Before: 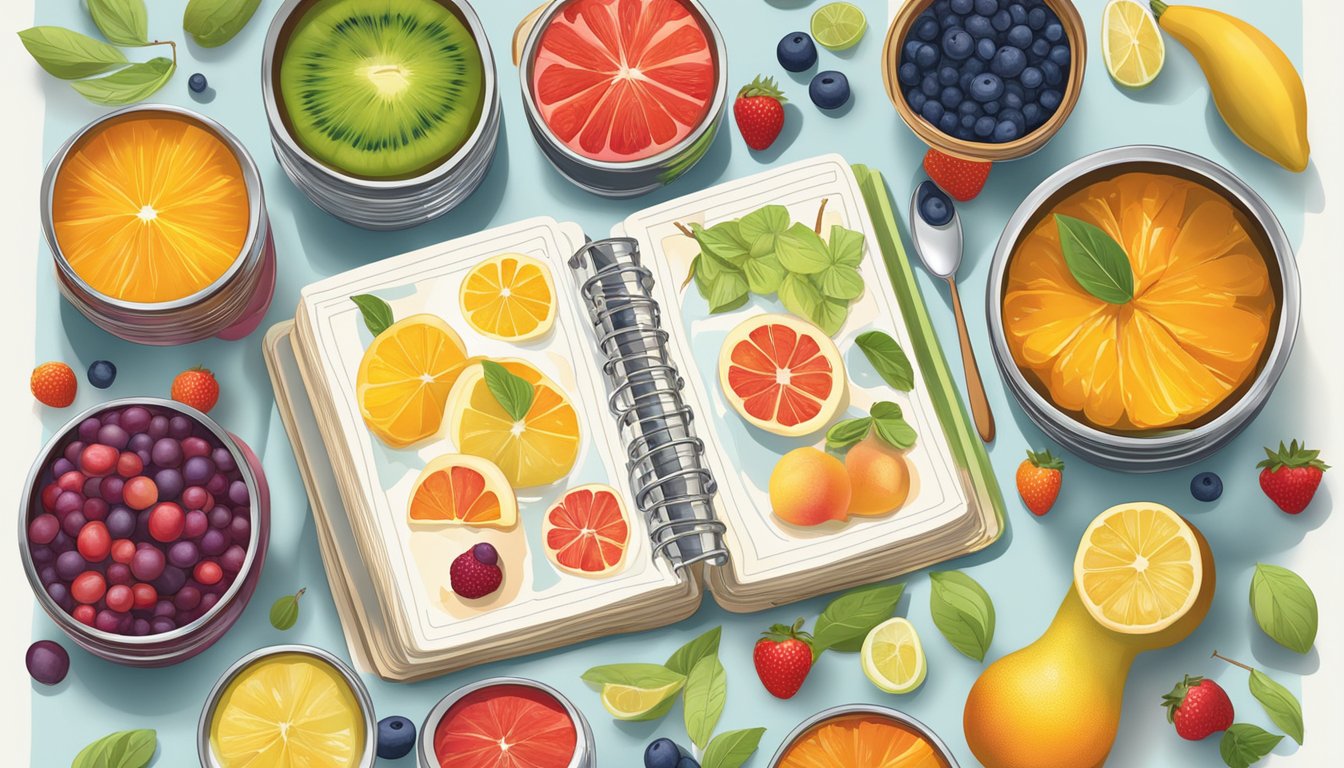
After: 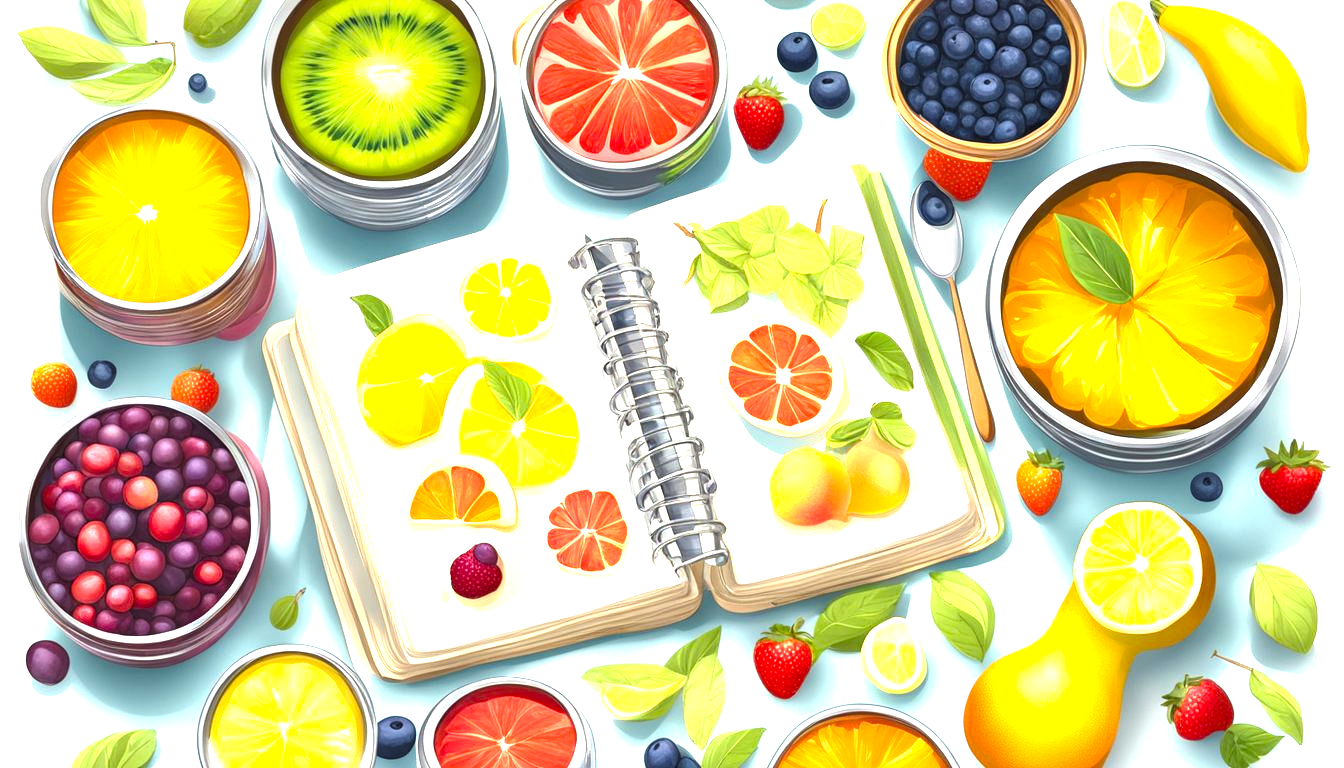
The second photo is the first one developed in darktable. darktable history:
levels: levels [0.052, 0.496, 0.908]
color balance rgb: linear chroma grading › shadows -8%, linear chroma grading › global chroma 10%, perceptual saturation grading › global saturation 2%, perceptual saturation grading › highlights -2%, perceptual saturation grading › mid-tones 4%, perceptual saturation grading › shadows 8%, perceptual brilliance grading › global brilliance 2%, perceptual brilliance grading › highlights -4%, global vibrance 16%, saturation formula JzAzBz (2021)
exposure: black level correction 0, exposure 1 EV, compensate exposure bias true, compensate highlight preservation false
